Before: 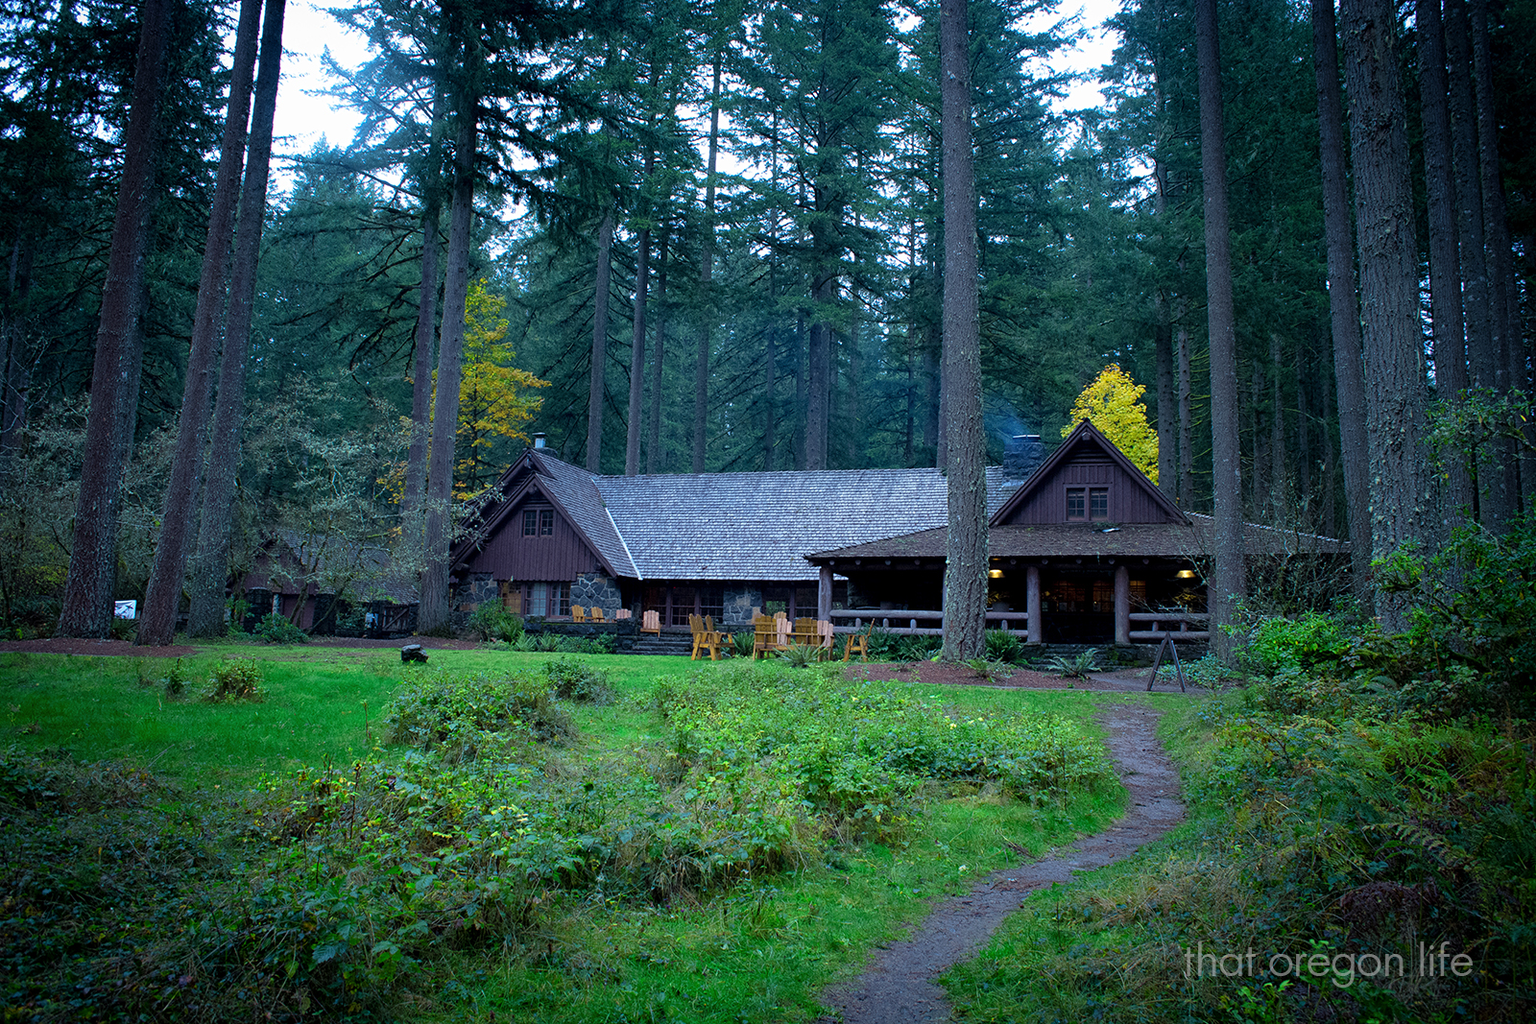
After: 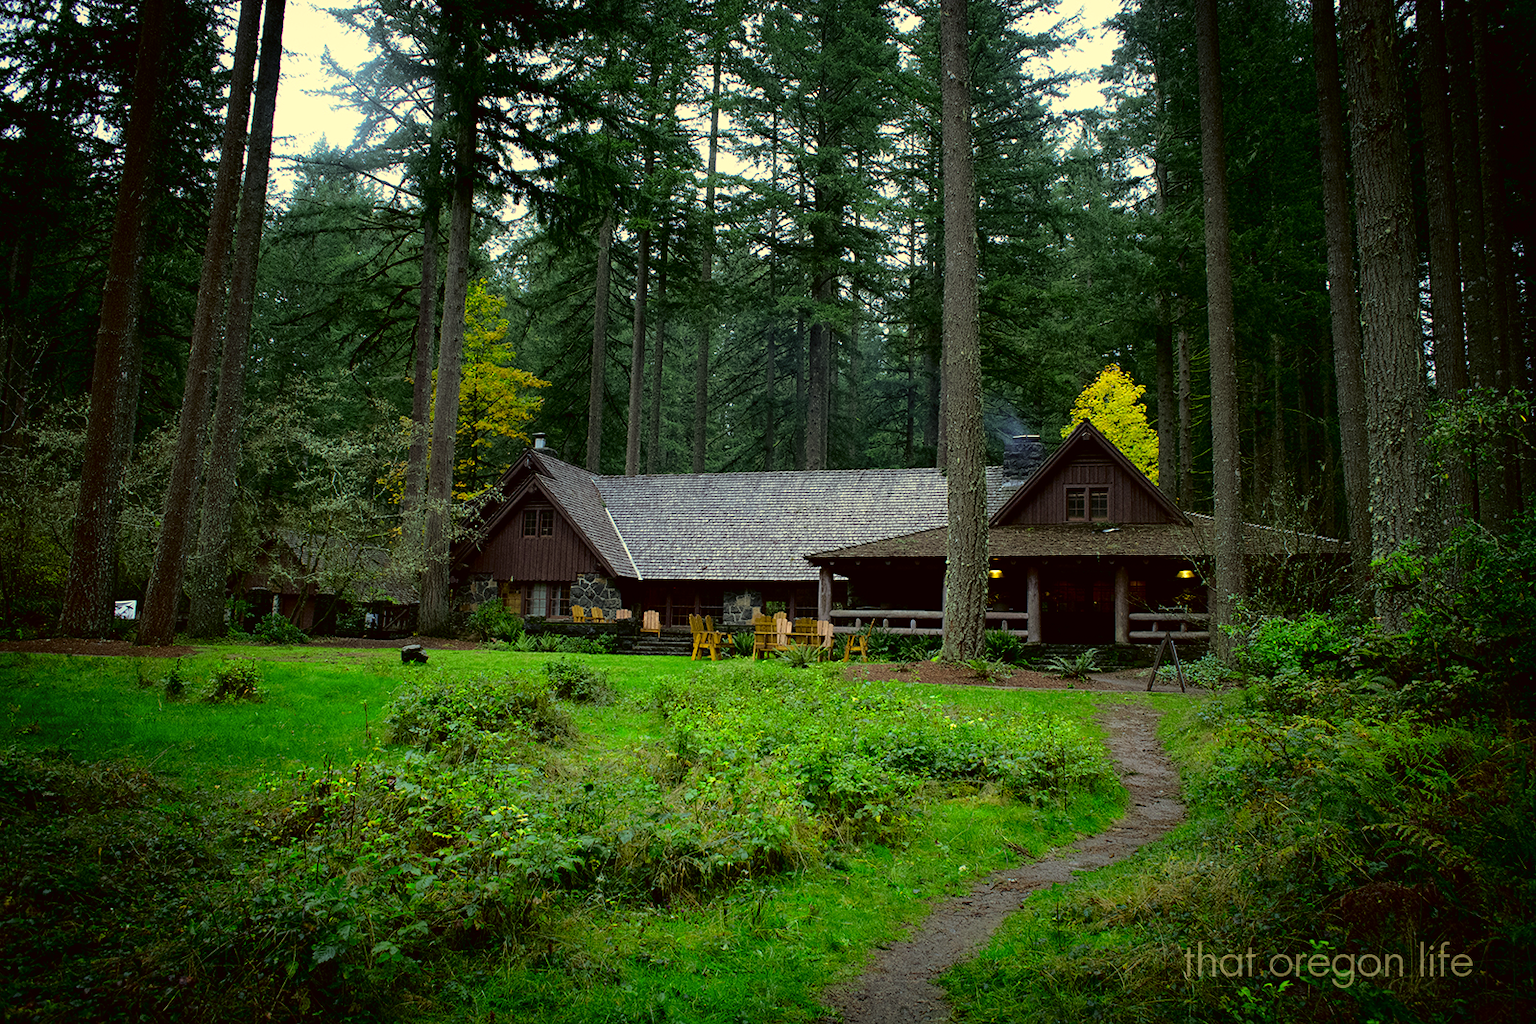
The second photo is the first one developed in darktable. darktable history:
color correction: highlights a* 0.162, highlights b* 29.53, shadows a* -0.162, shadows b* 21.09
fill light: exposure -2 EV, width 8.6
